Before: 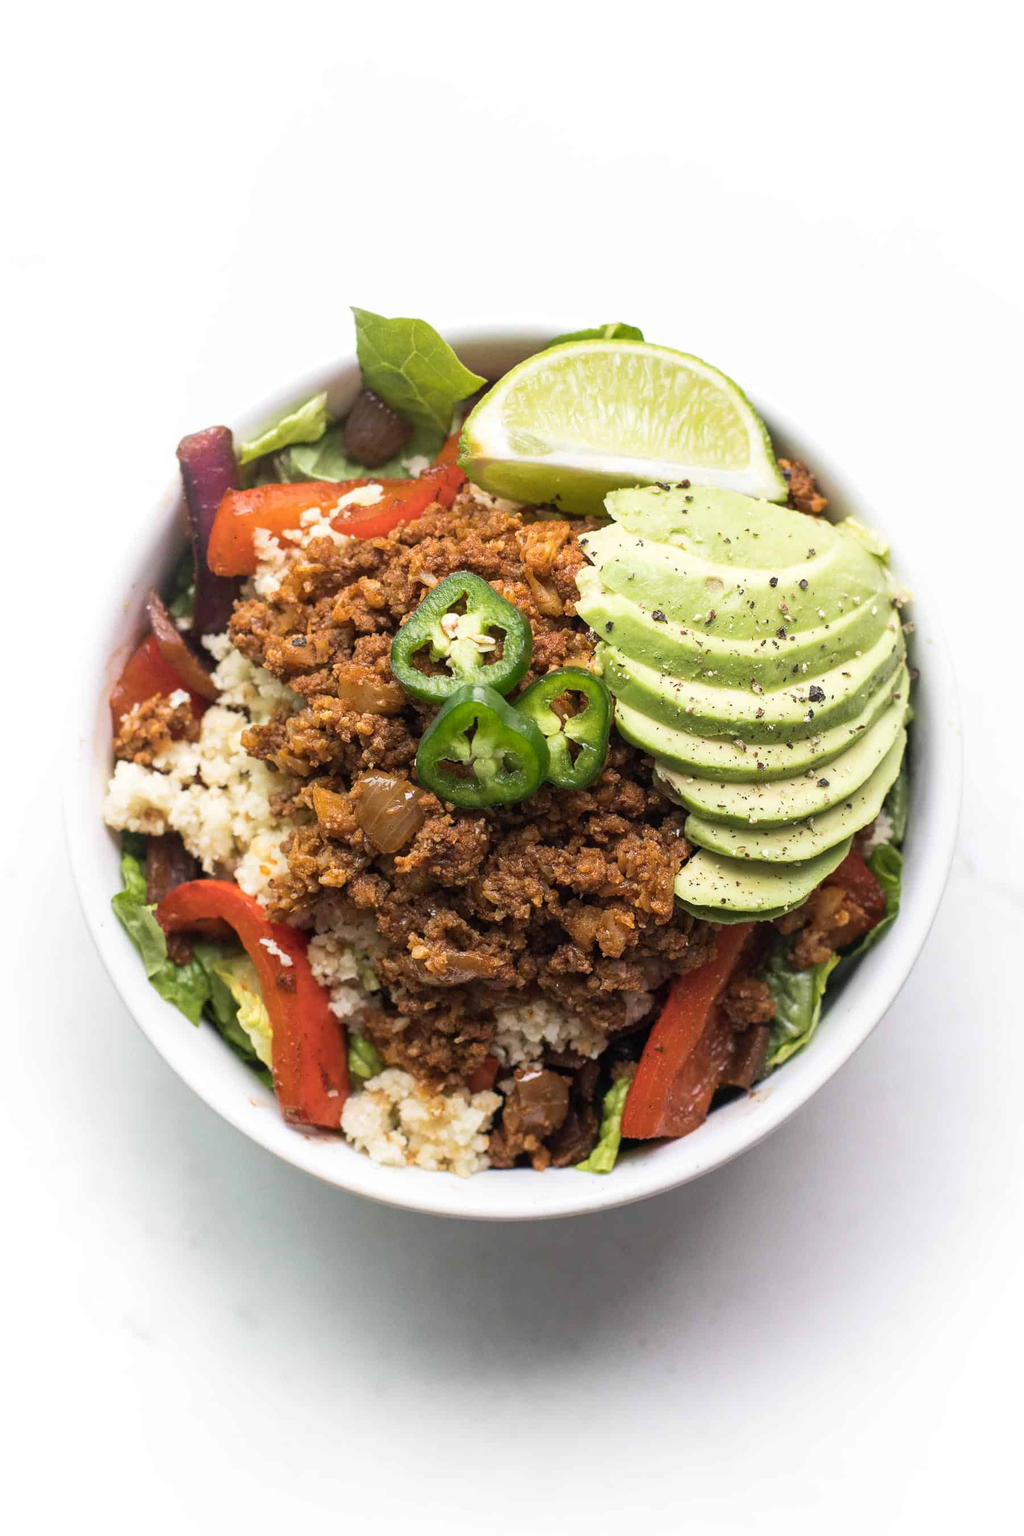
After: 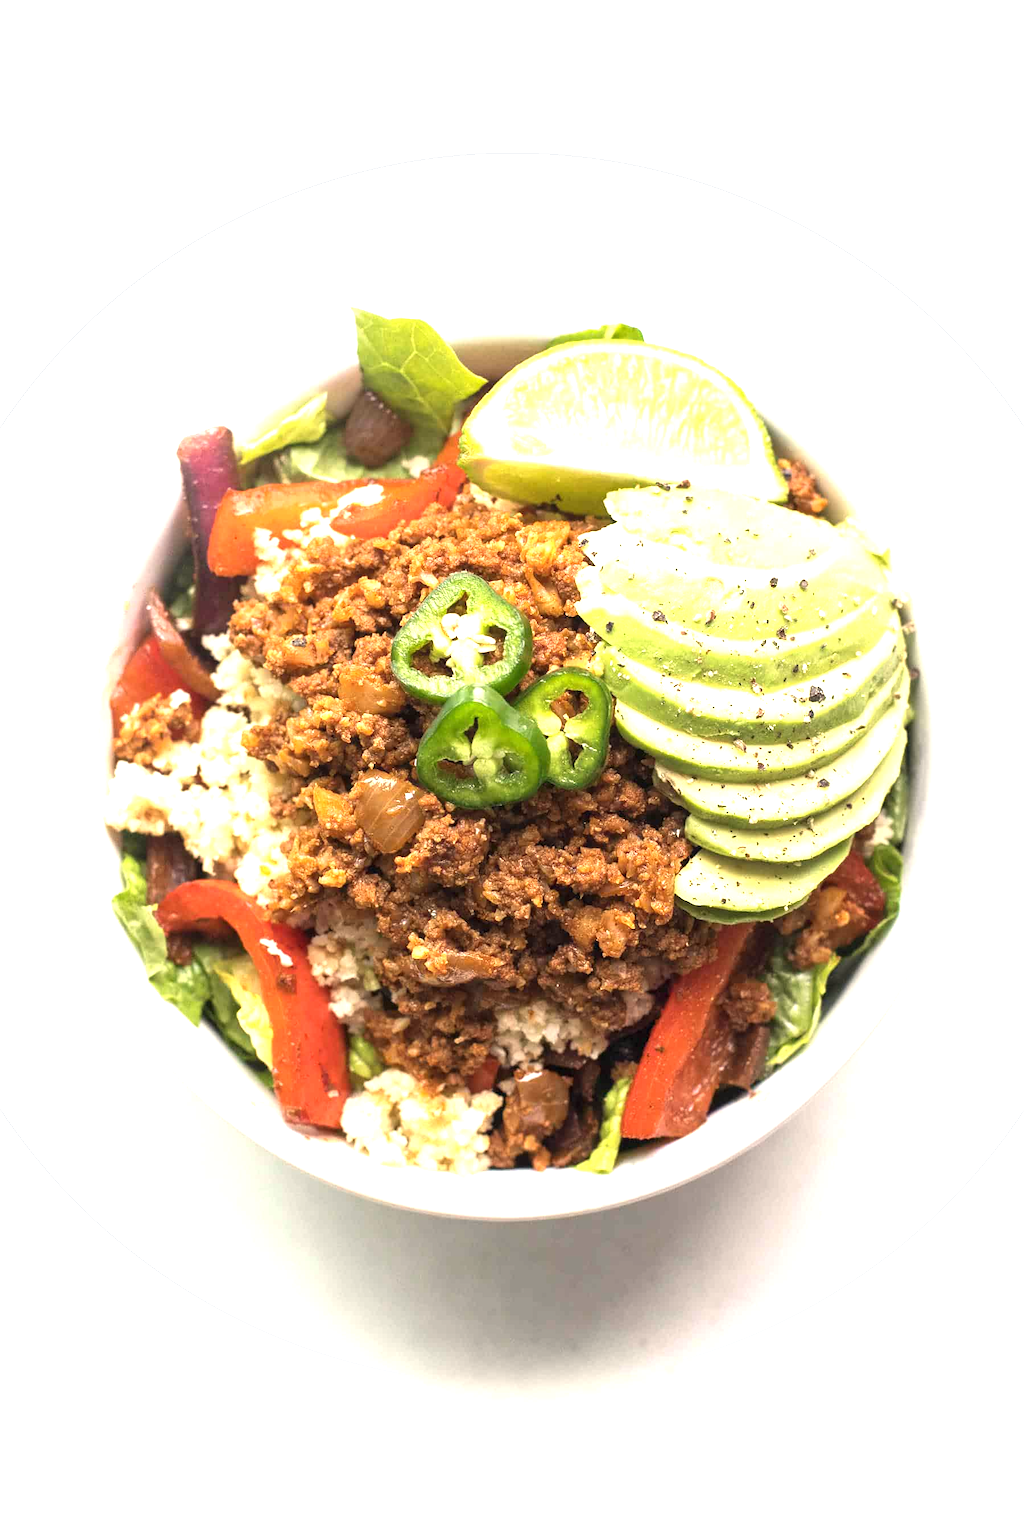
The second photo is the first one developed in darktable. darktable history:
white balance: red 1.045, blue 0.932
vignetting: saturation 0, unbound false
exposure: black level correction 0, exposure 1.1 EV, compensate exposure bias true, compensate highlight preservation false
